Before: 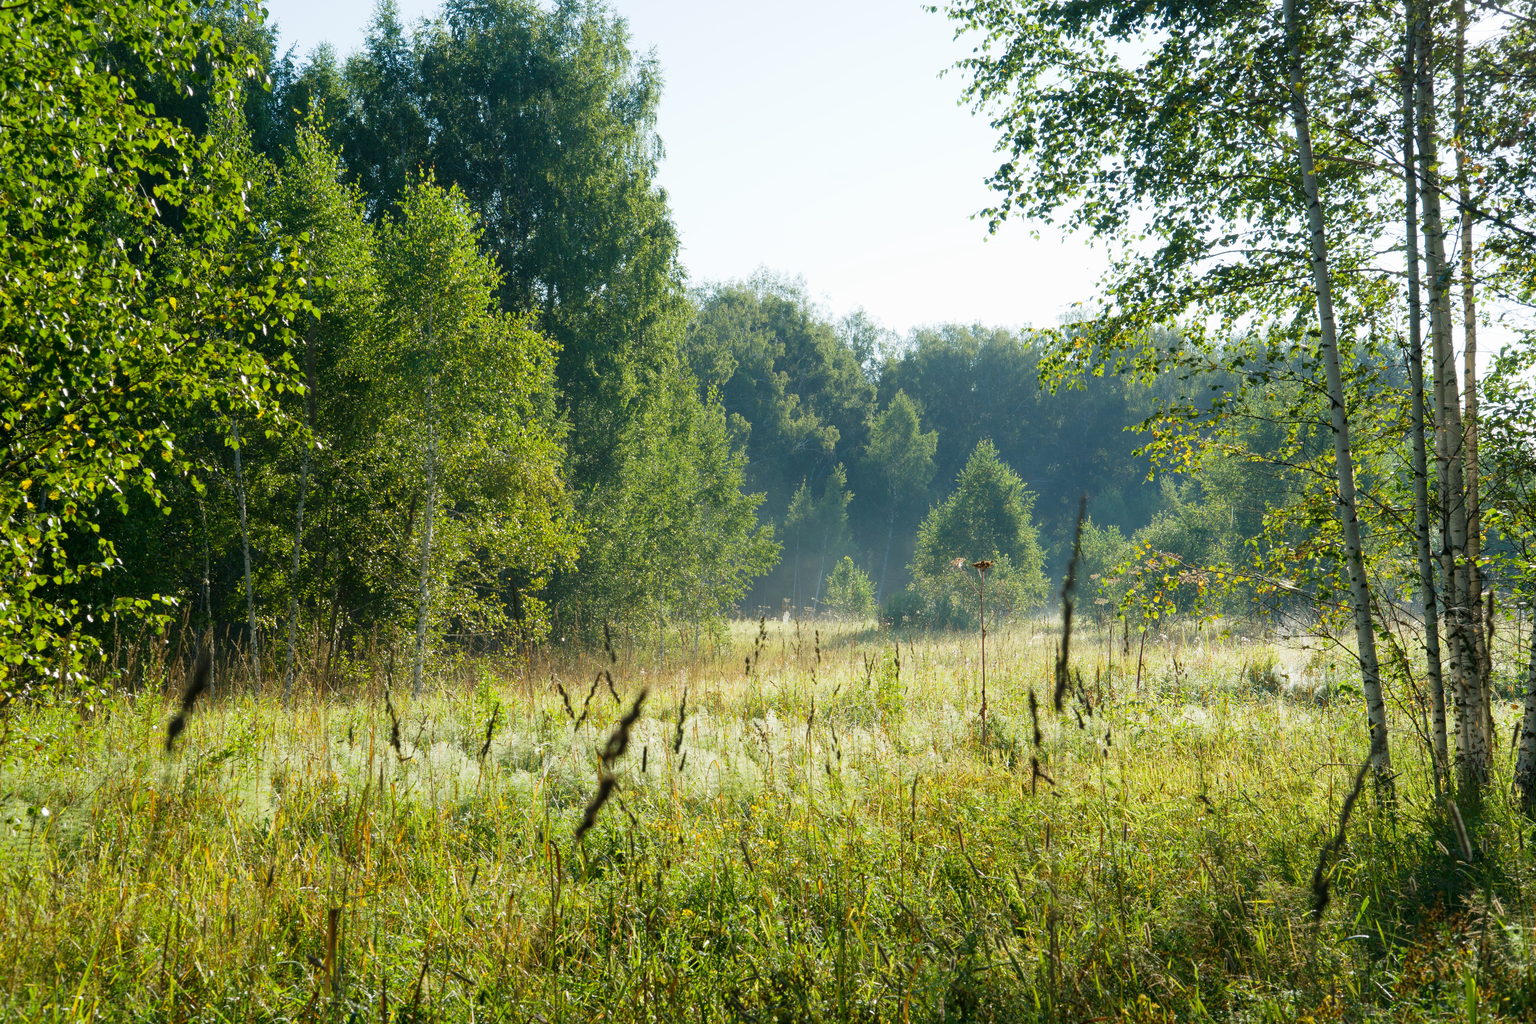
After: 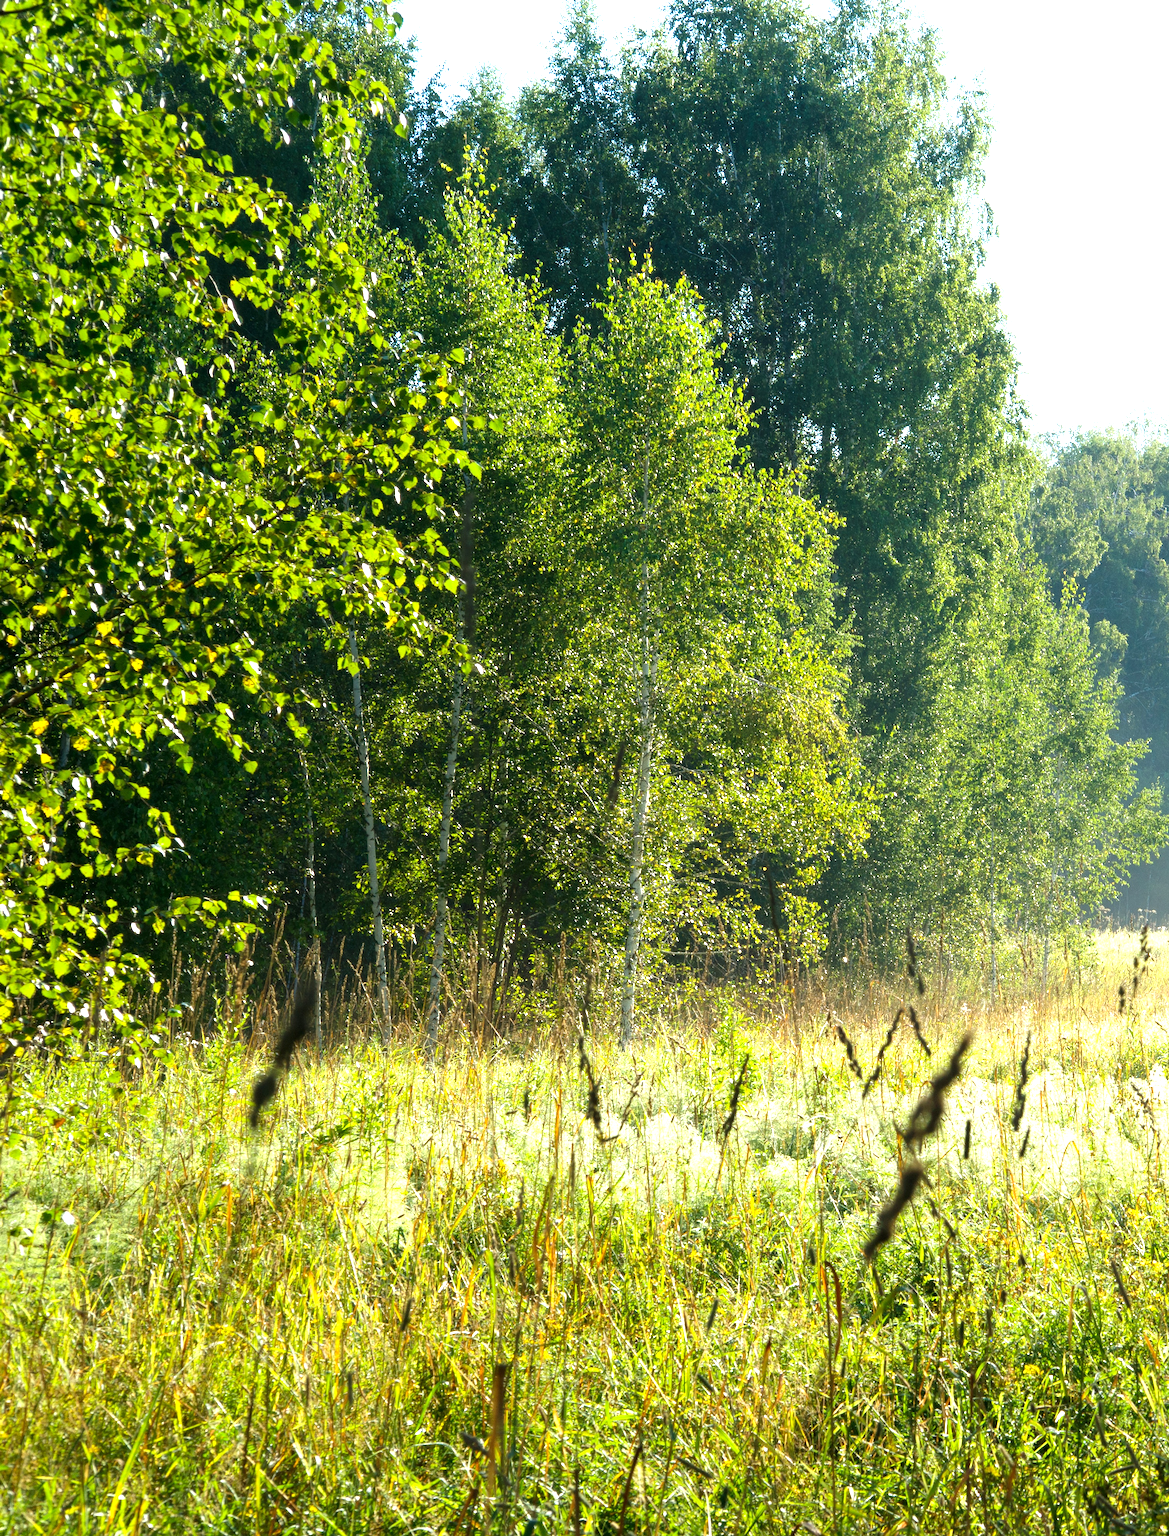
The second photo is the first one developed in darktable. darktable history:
exposure: compensate highlight preservation false
crop and rotate: left 0.008%, top 0%, right 49.236%
tone equalizer: -8 EV -0.732 EV, -7 EV -0.701 EV, -6 EV -0.586 EV, -5 EV -0.391 EV, -3 EV 0.402 EV, -2 EV 0.6 EV, -1 EV 0.698 EV, +0 EV 0.735 EV, smoothing diameter 24.83%, edges refinement/feathering 11.25, preserve details guided filter
levels: white 99.92%, levels [0, 0.476, 0.951]
